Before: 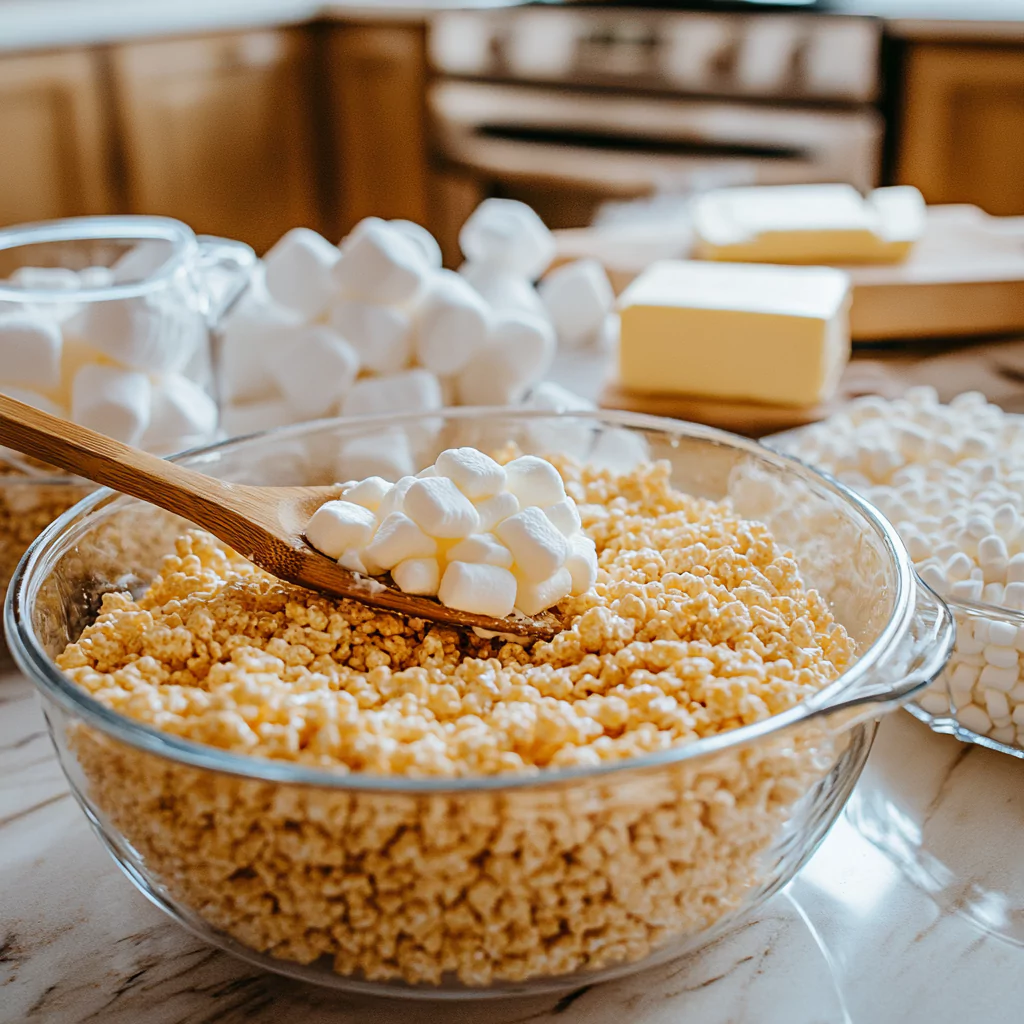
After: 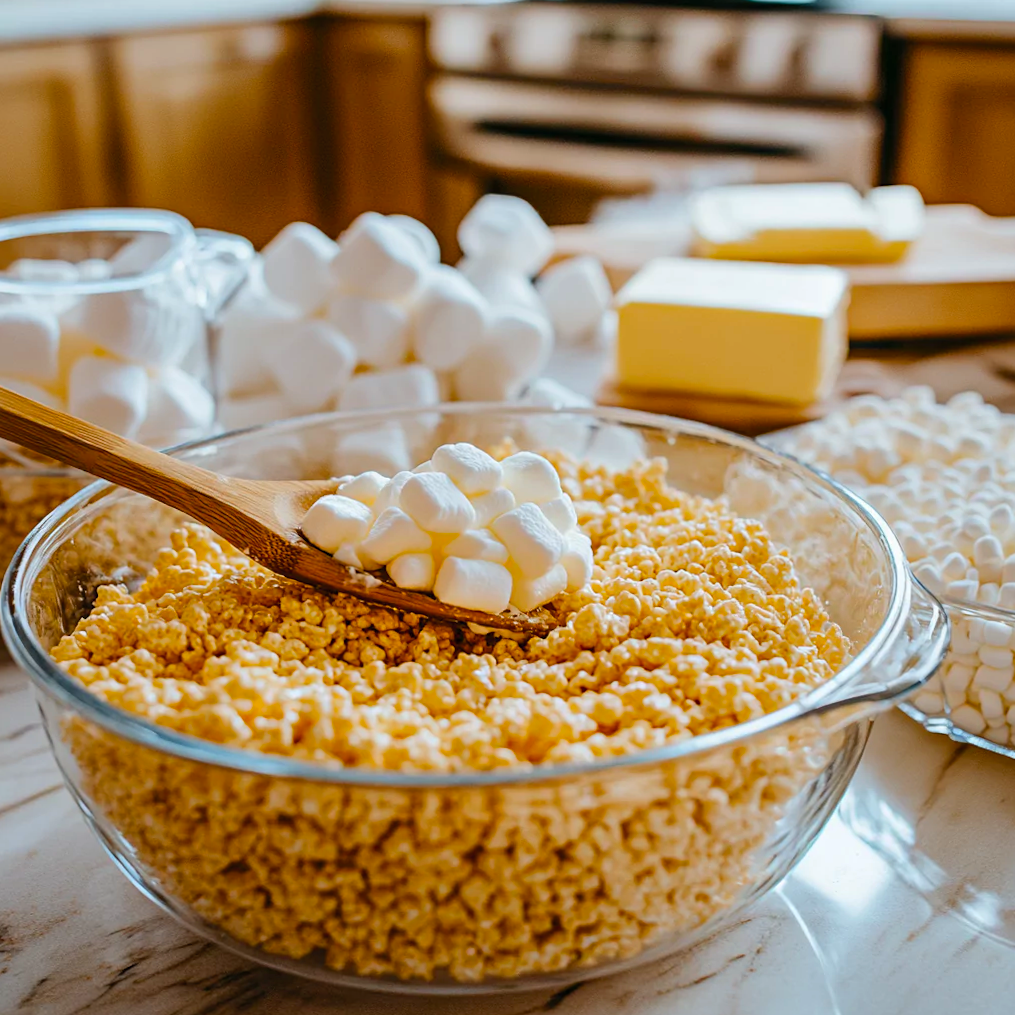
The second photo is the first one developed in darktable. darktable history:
shadows and highlights: radius 125.46, shadows 30.51, highlights -30.51, low approximation 0.01, soften with gaussian
crop and rotate: angle -0.5°
color balance rgb: perceptual saturation grading › global saturation 25%, global vibrance 20%
fill light: on, module defaults
